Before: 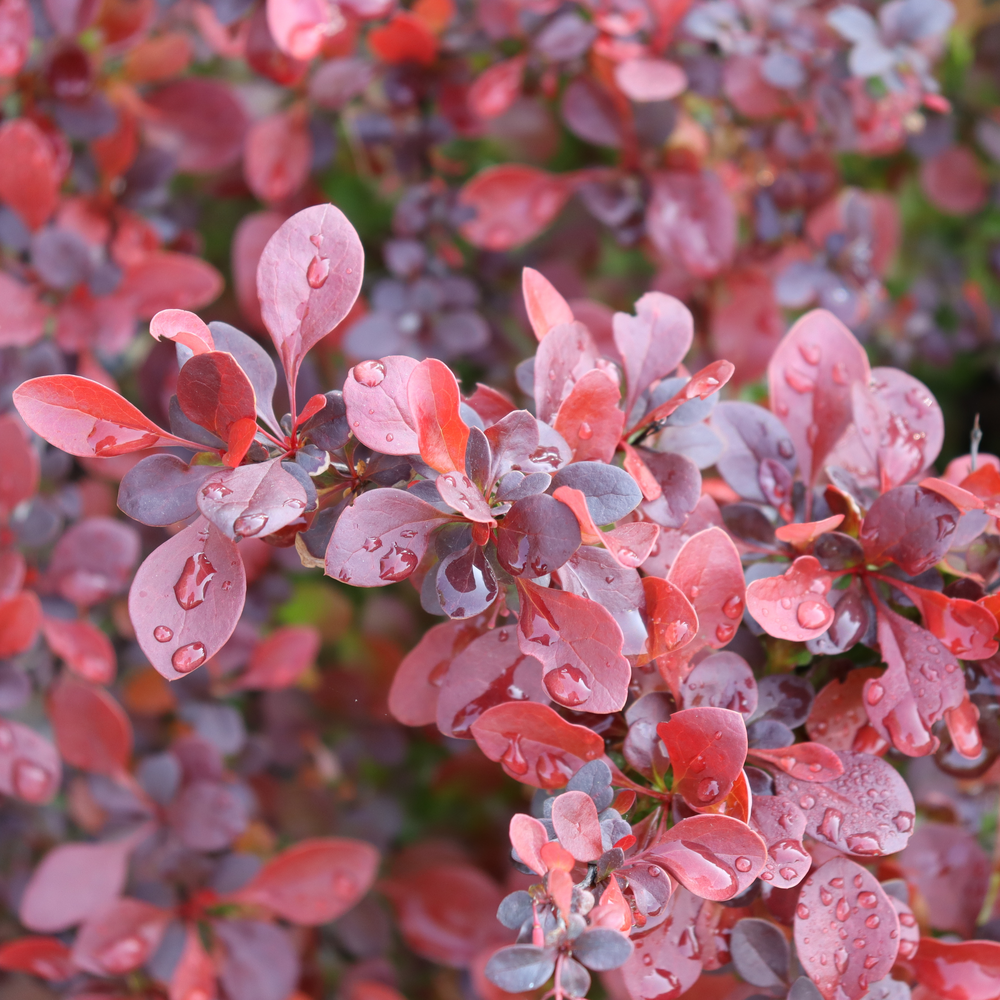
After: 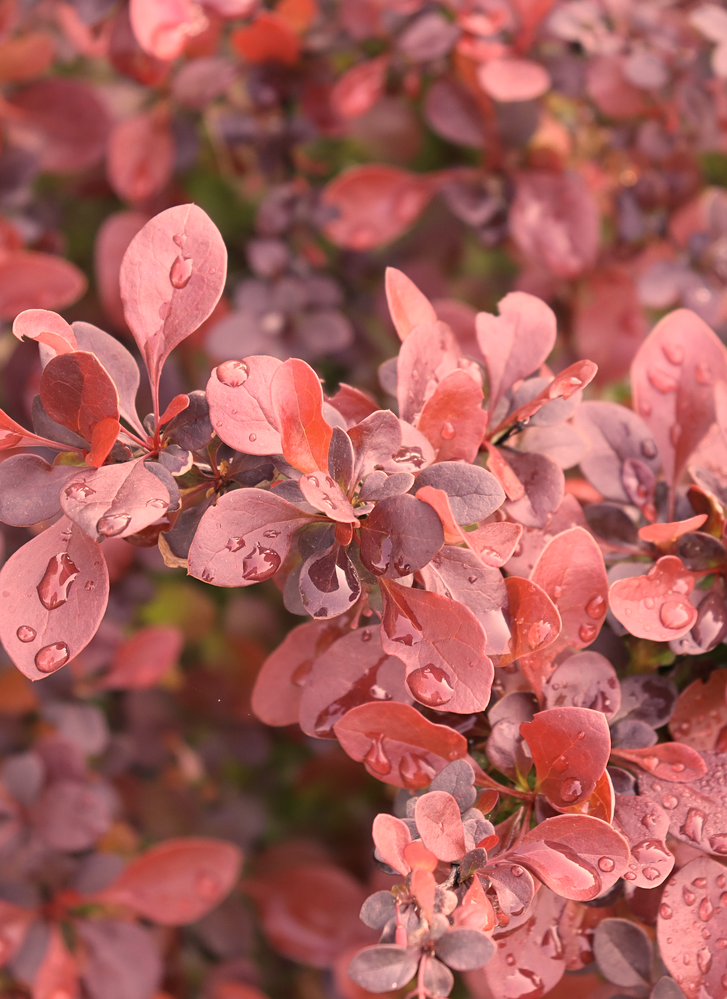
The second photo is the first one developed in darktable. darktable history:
crop: left 13.764%, right 13.507%
color correction: highlights a* 39.44, highlights b* 39.57, saturation 0.692
sharpen: amount 0.202
